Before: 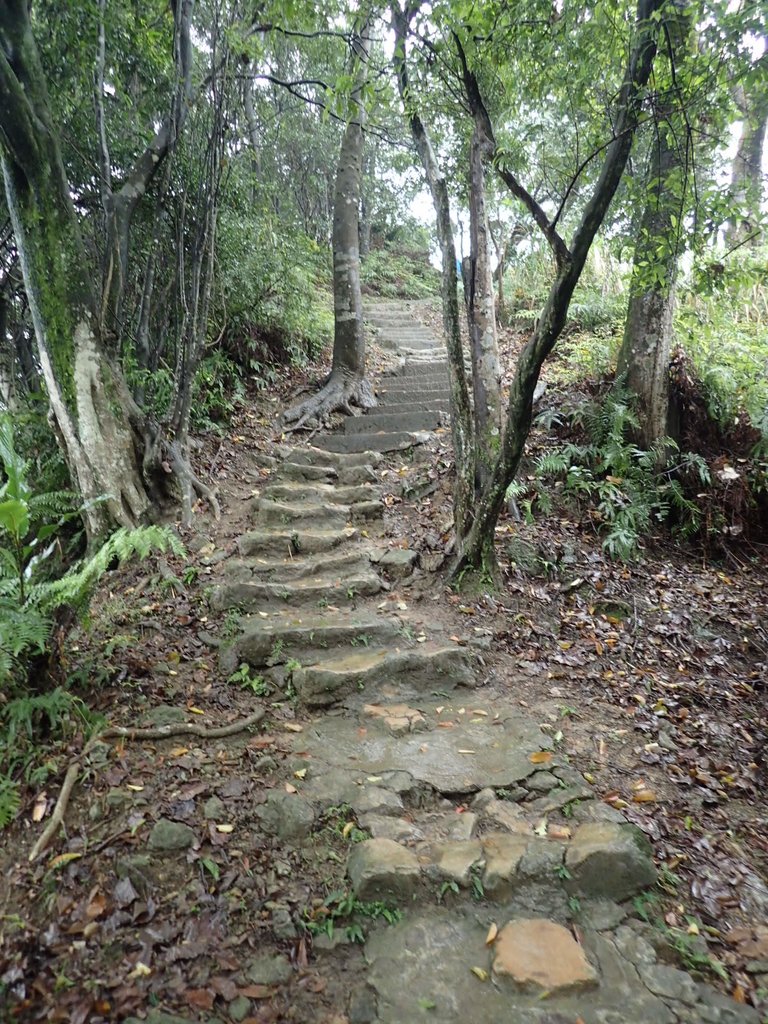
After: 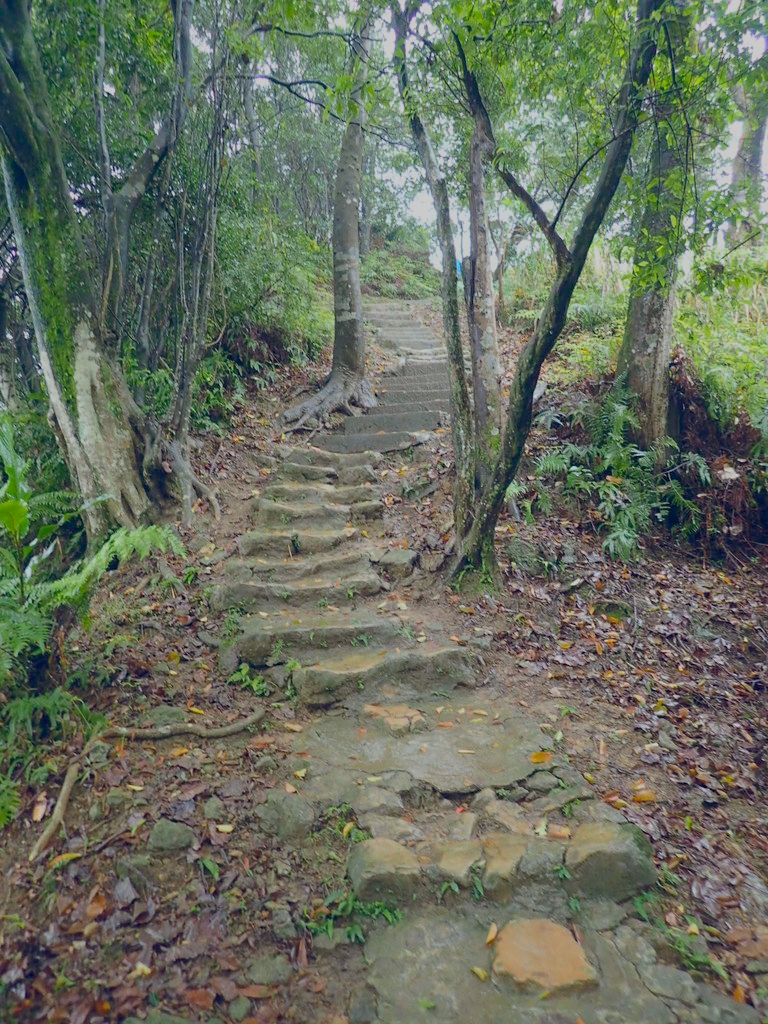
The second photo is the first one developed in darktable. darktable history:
color balance rgb: power › hue 328.43°, global offset › chroma 0.093%, global offset › hue 254.08°, linear chroma grading › global chroma 15.034%, perceptual saturation grading › global saturation 19.629%, contrast -29.476%
